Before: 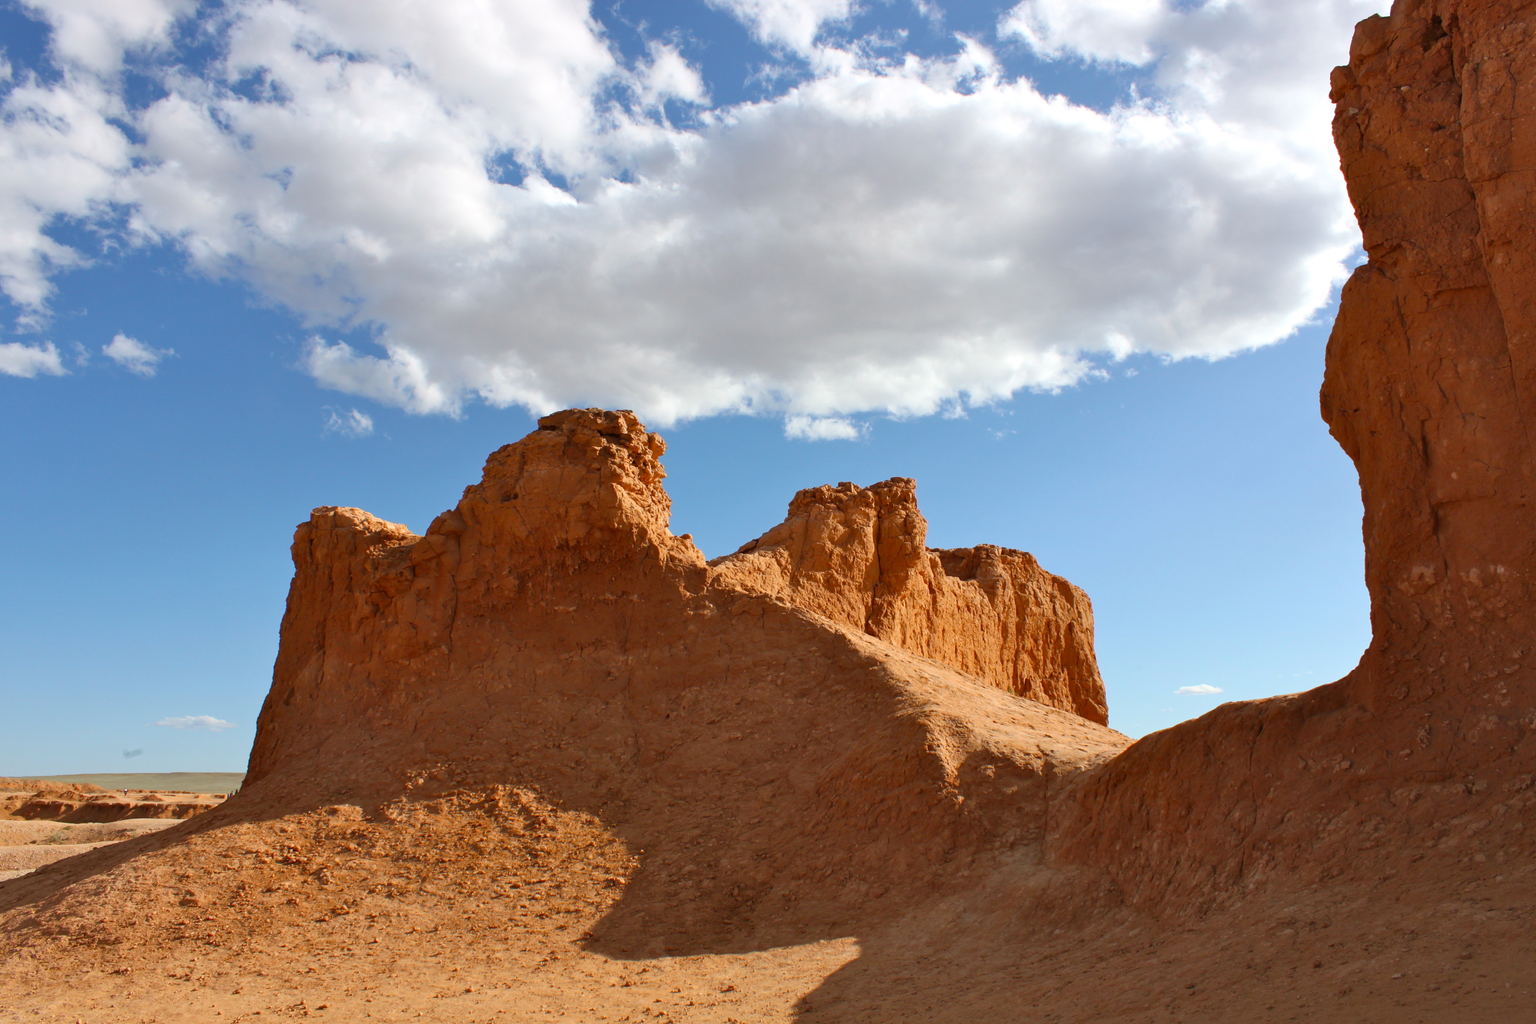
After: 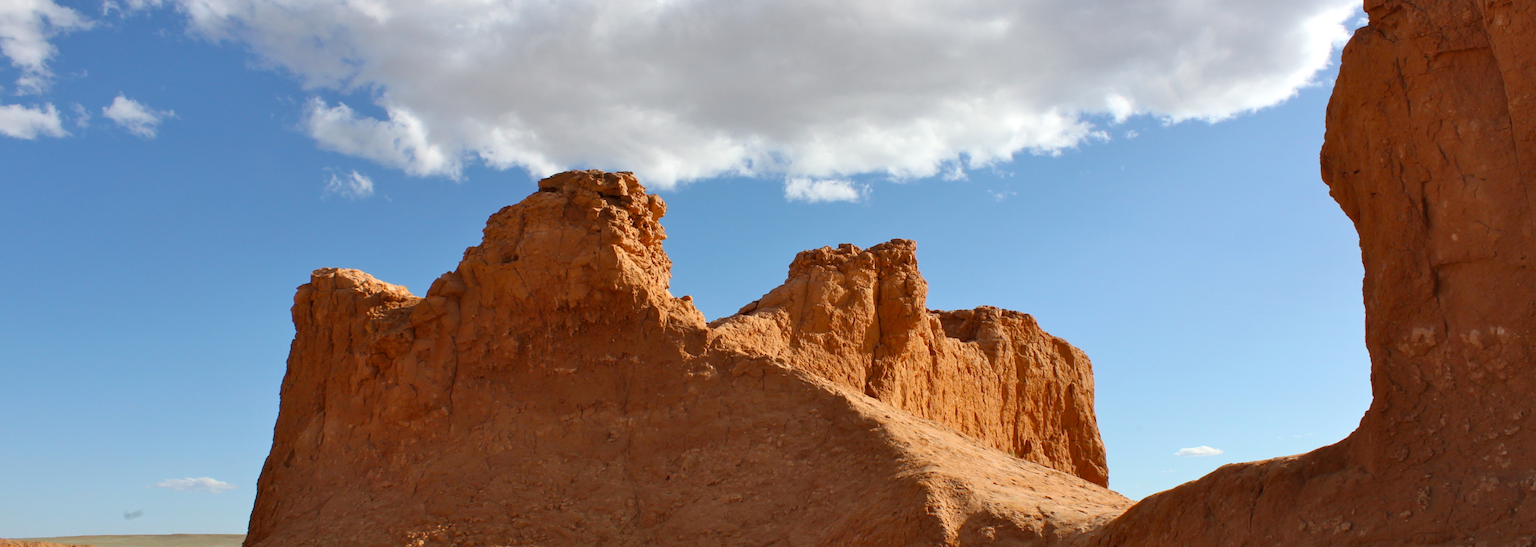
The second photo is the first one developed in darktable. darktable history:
crop and rotate: top 23.334%, bottom 23.196%
